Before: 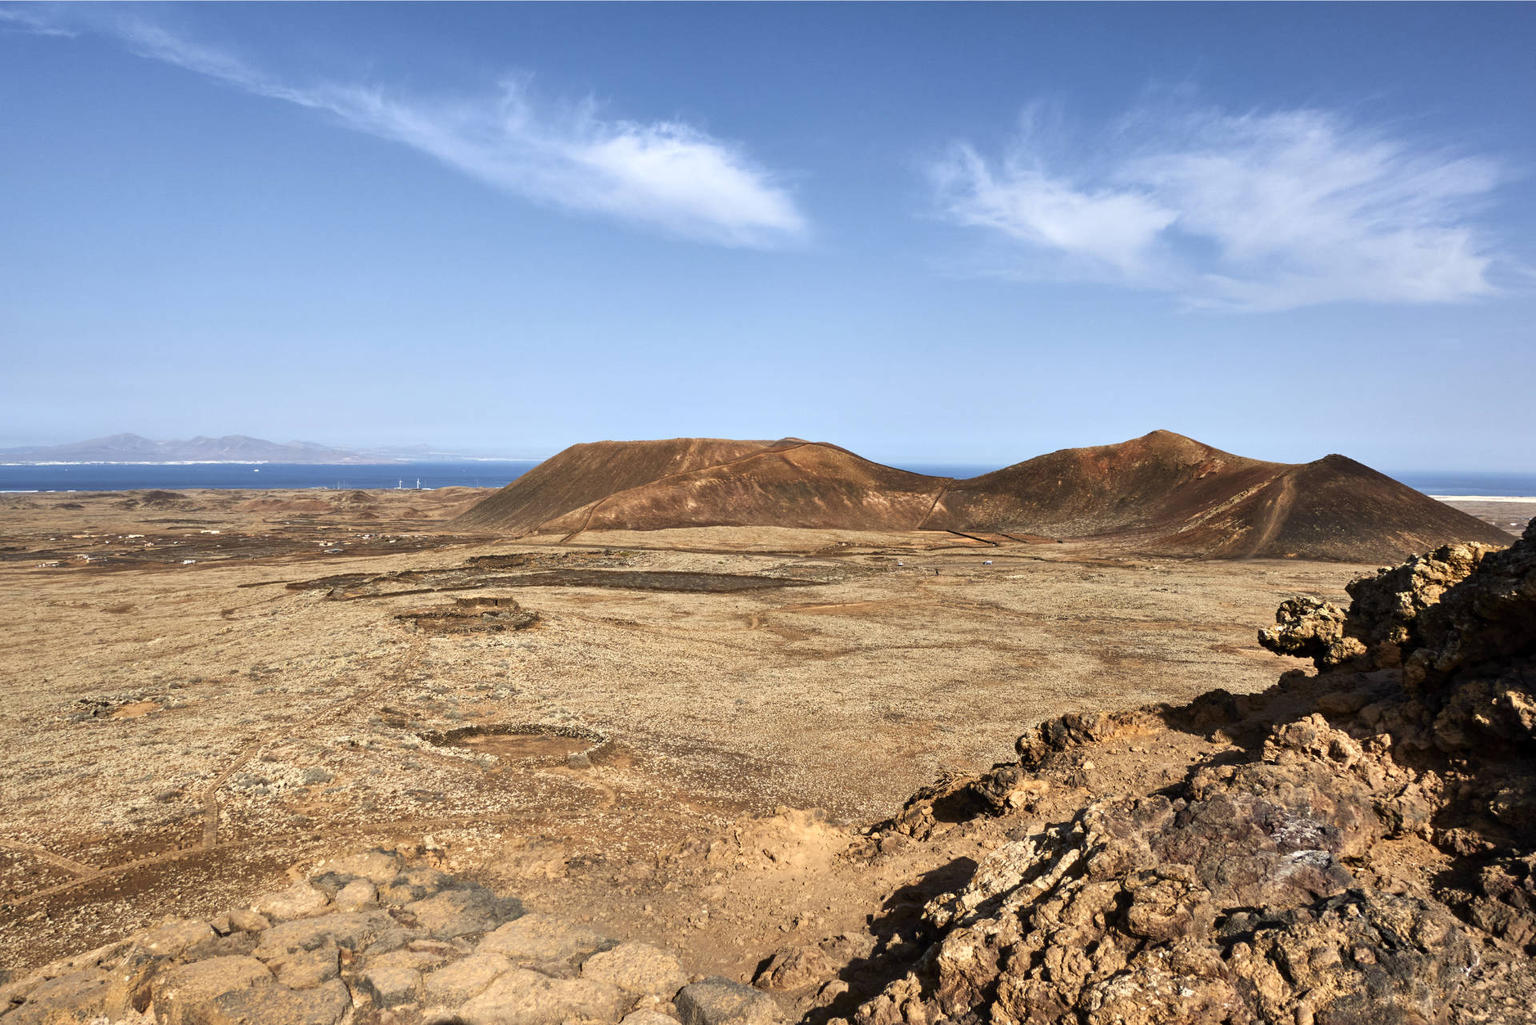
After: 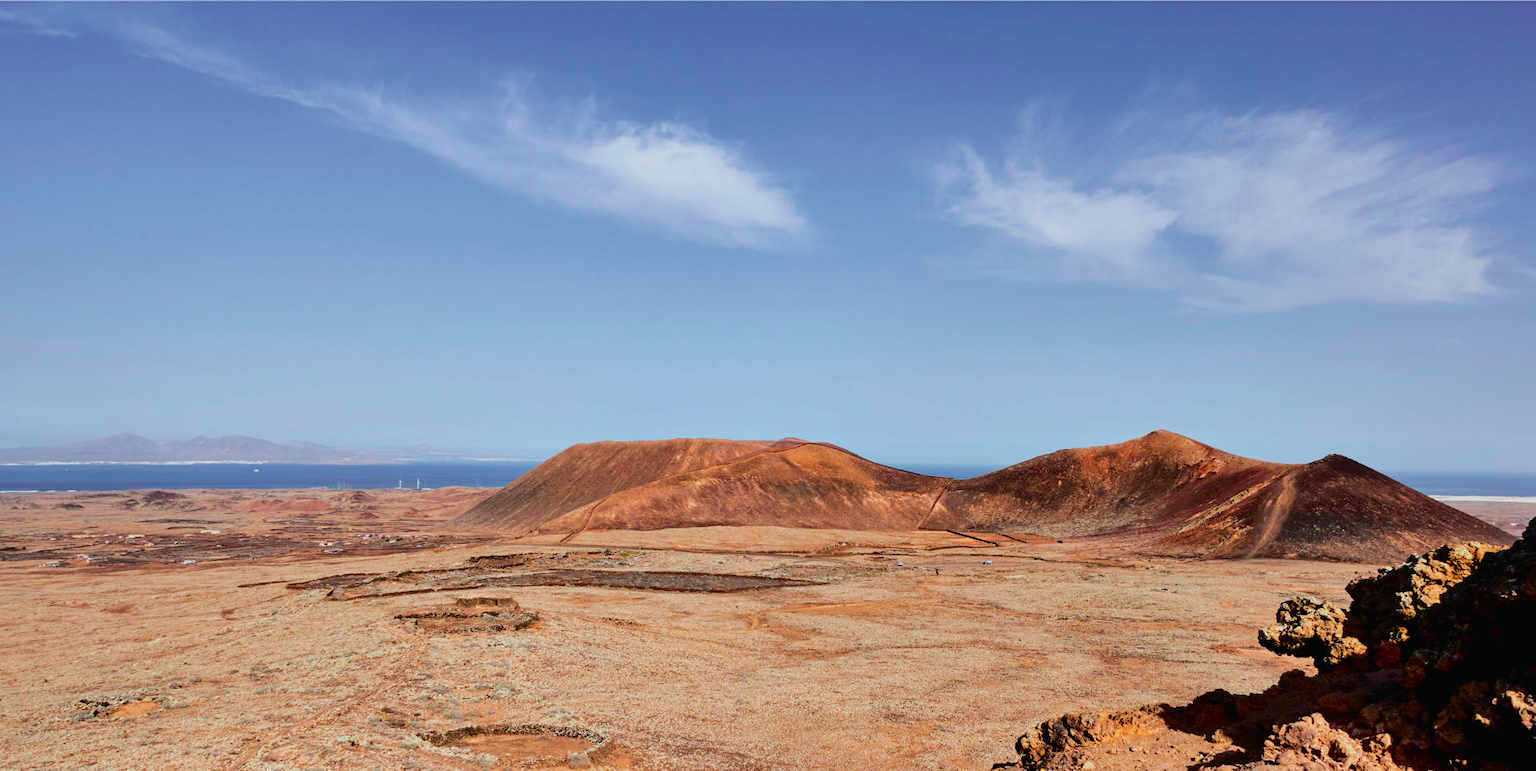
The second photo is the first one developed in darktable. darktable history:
exposure: black level correction 0.003, exposure 0.149 EV, compensate highlight preservation false
color calibration: output R [0.948, 0.091, -0.04, 0], output G [-0.3, 1.384, -0.085, 0], output B [-0.108, 0.061, 1.08, 0], illuminant as shot in camera, x 0.358, y 0.373, temperature 4628.91 K
tone equalizer: -8 EV -0.031 EV, -7 EV 0.035 EV, -6 EV -0.007 EV, -5 EV 0.007 EV, -4 EV -0.037 EV, -3 EV -0.231 EV, -2 EV -0.689 EV, -1 EV -0.964 EV, +0 EV -0.942 EV, edges refinement/feathering 500, mask exposure compensation -1.57 EV, preserve details no
crop: bottom 24.708%
tone curve: curves: ch0 [(0, 0.014) (0.17, 0.099) (0.398, 0.423) (0.728, 0.808) (0.877, 0.91) (0.99, 0.955)]; ch1 [(0, 0) (0.377, 0.325) (0.493, 0.491) (0.505, 0.504) (0.515, 0.515) (0.554, 0.575) (0.623, 0.643) (0.701, 0.718) (1, 1)]; ch2 [(0, 0) (0.423, 0.453) (0.481, 0.485) (0.501, 0.501) (0.531, 0.527) (0.586, 0.597) (0.663, 0.706) (0.717, 0.753) (1, 0.991)], color space Lab, independent channels, preserve colors none
